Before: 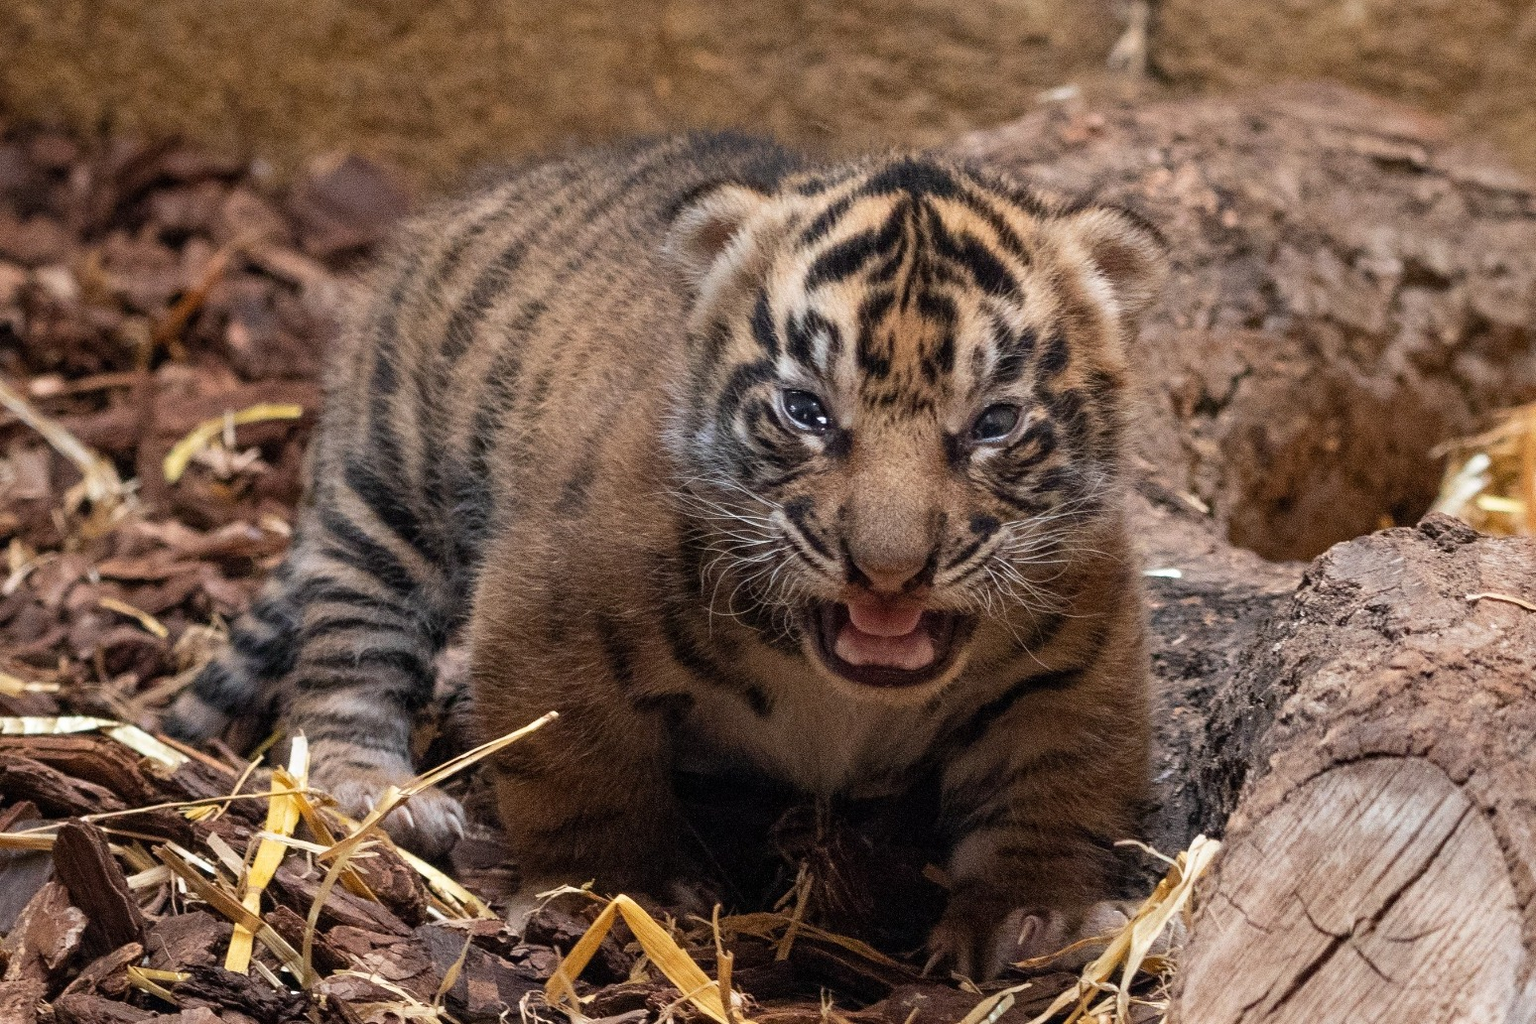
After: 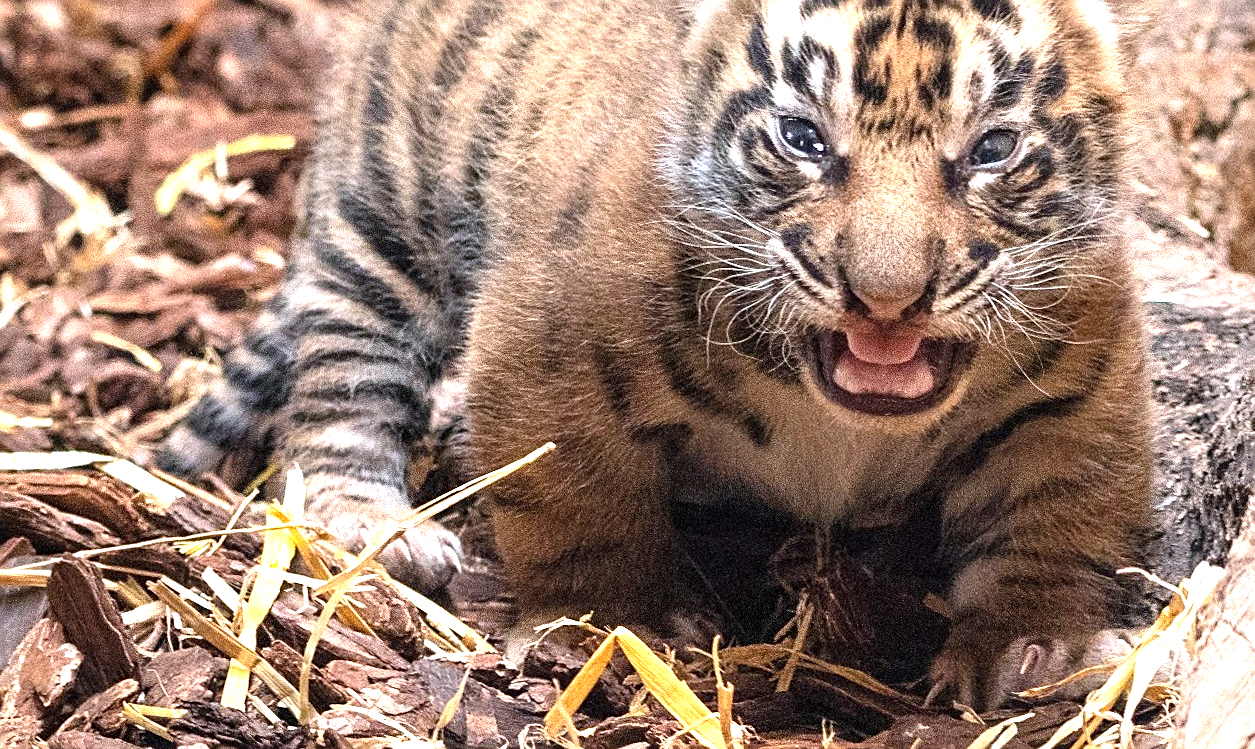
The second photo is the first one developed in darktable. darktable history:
white balance: red 0.98, blue 1.034
exposure: exposure 1.5 EV, compensate highlight preservation false
crop: top 26.531%, right 17.959%
rotate and perspective: rotation -0.45°, automatic cropping original format, crop left 0.008, crop right 0.992, crop top 0.012, crop bottom 0.988
sharpen: on, module defaults
shadows and highlights: radius 93.07, shadows -14.46, white point adjustment 0.23, highlights 31.48, compress 48.23%, highlights color adjustment 52.79%, soften with gaussian
